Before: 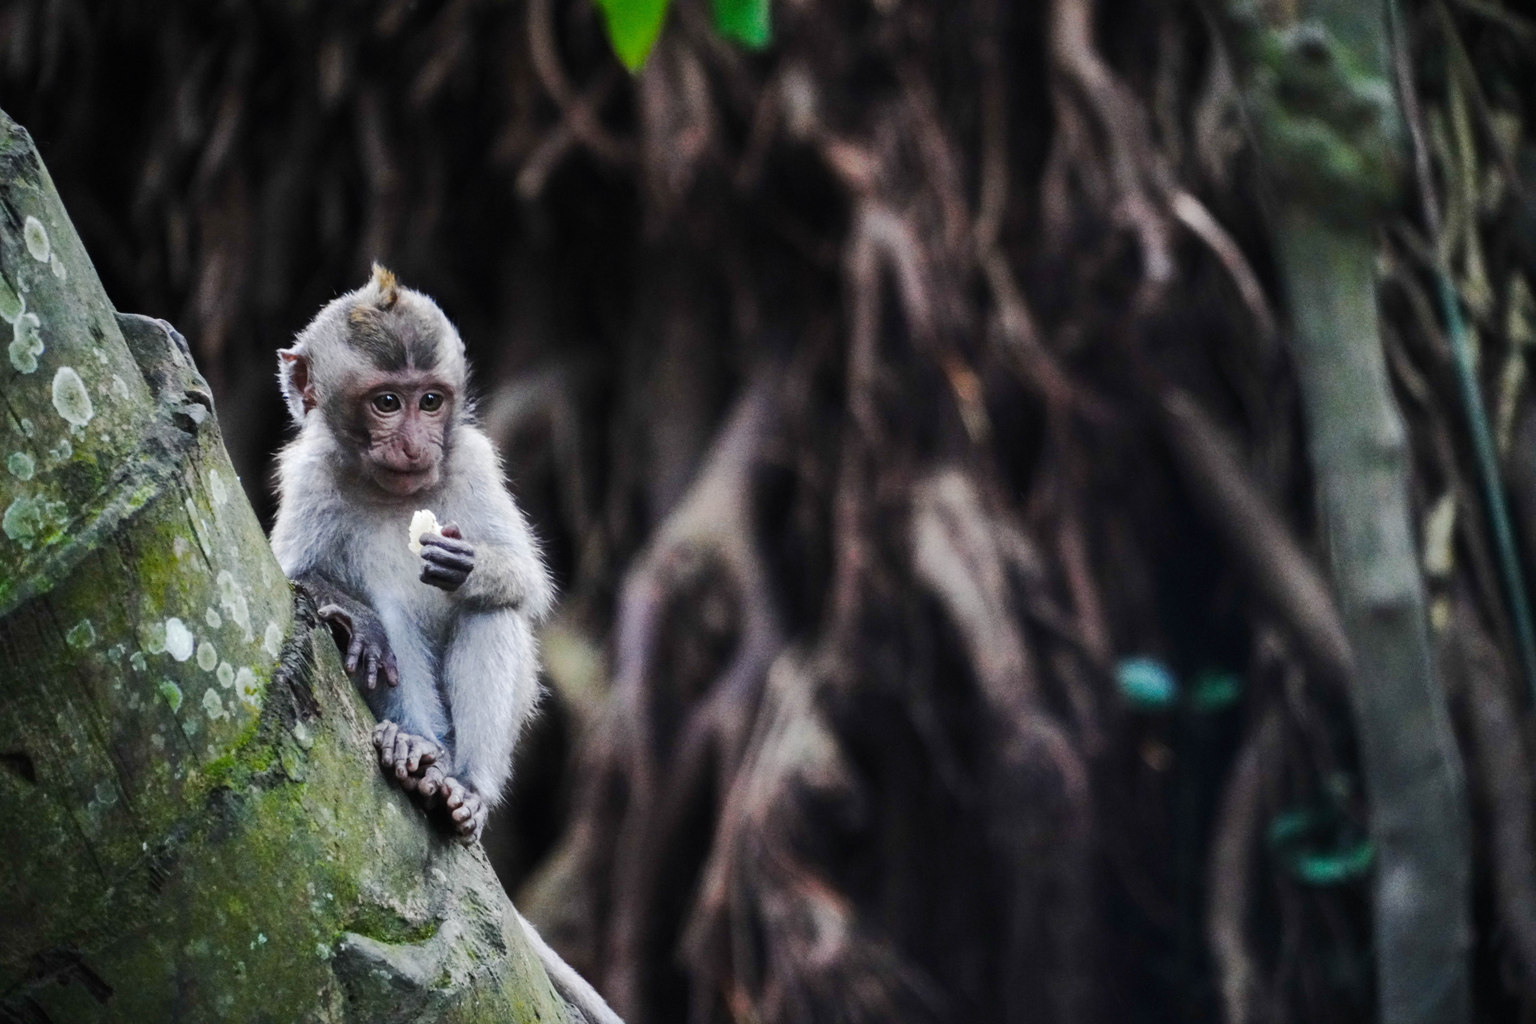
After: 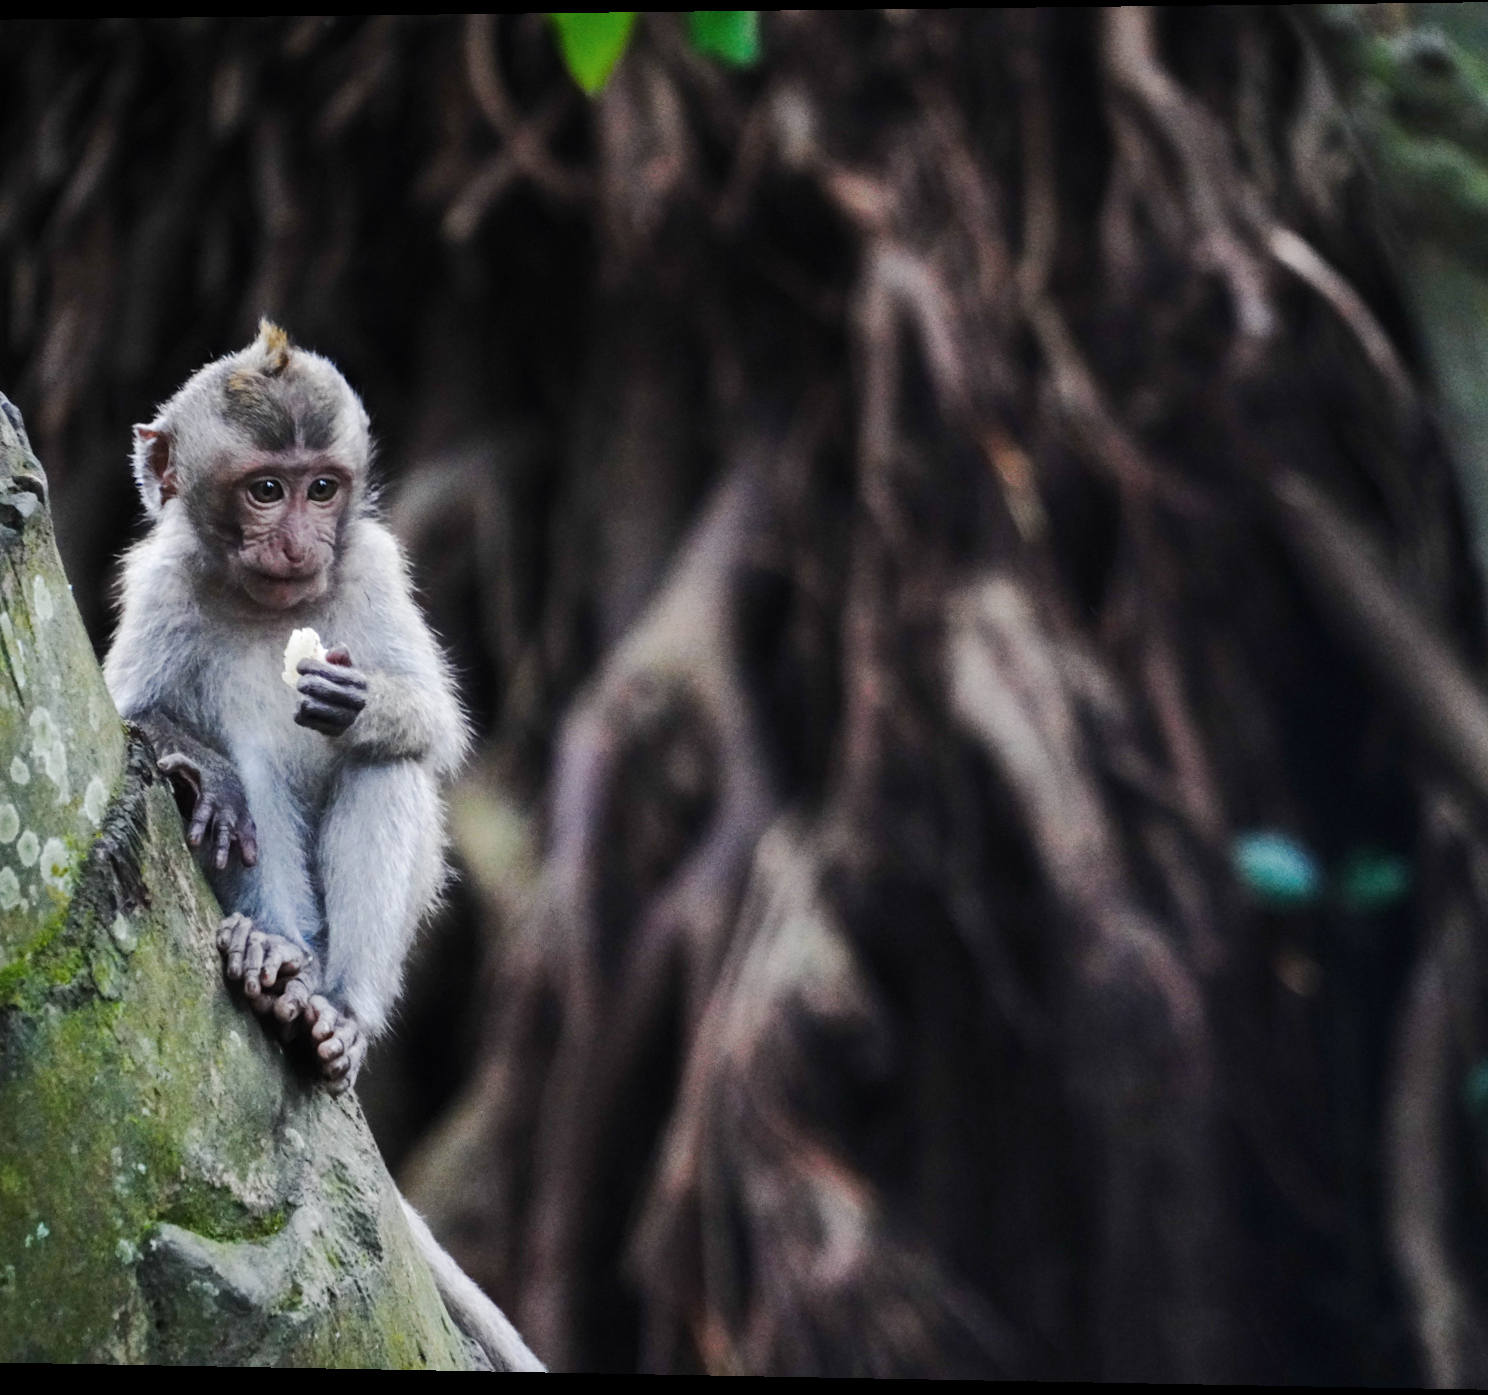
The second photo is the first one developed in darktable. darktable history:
rotate and perspective: rotation 0.128°, lens shift (vertical) -0.181, lens shift (horizontal) -0.044, shear 0.001, automatic cropping off
contrast brightness saturation: saturation -0.05
crop and rotate: left 15.055%, right 18.278%
levels: levels [0, 0.498, 0.996]
